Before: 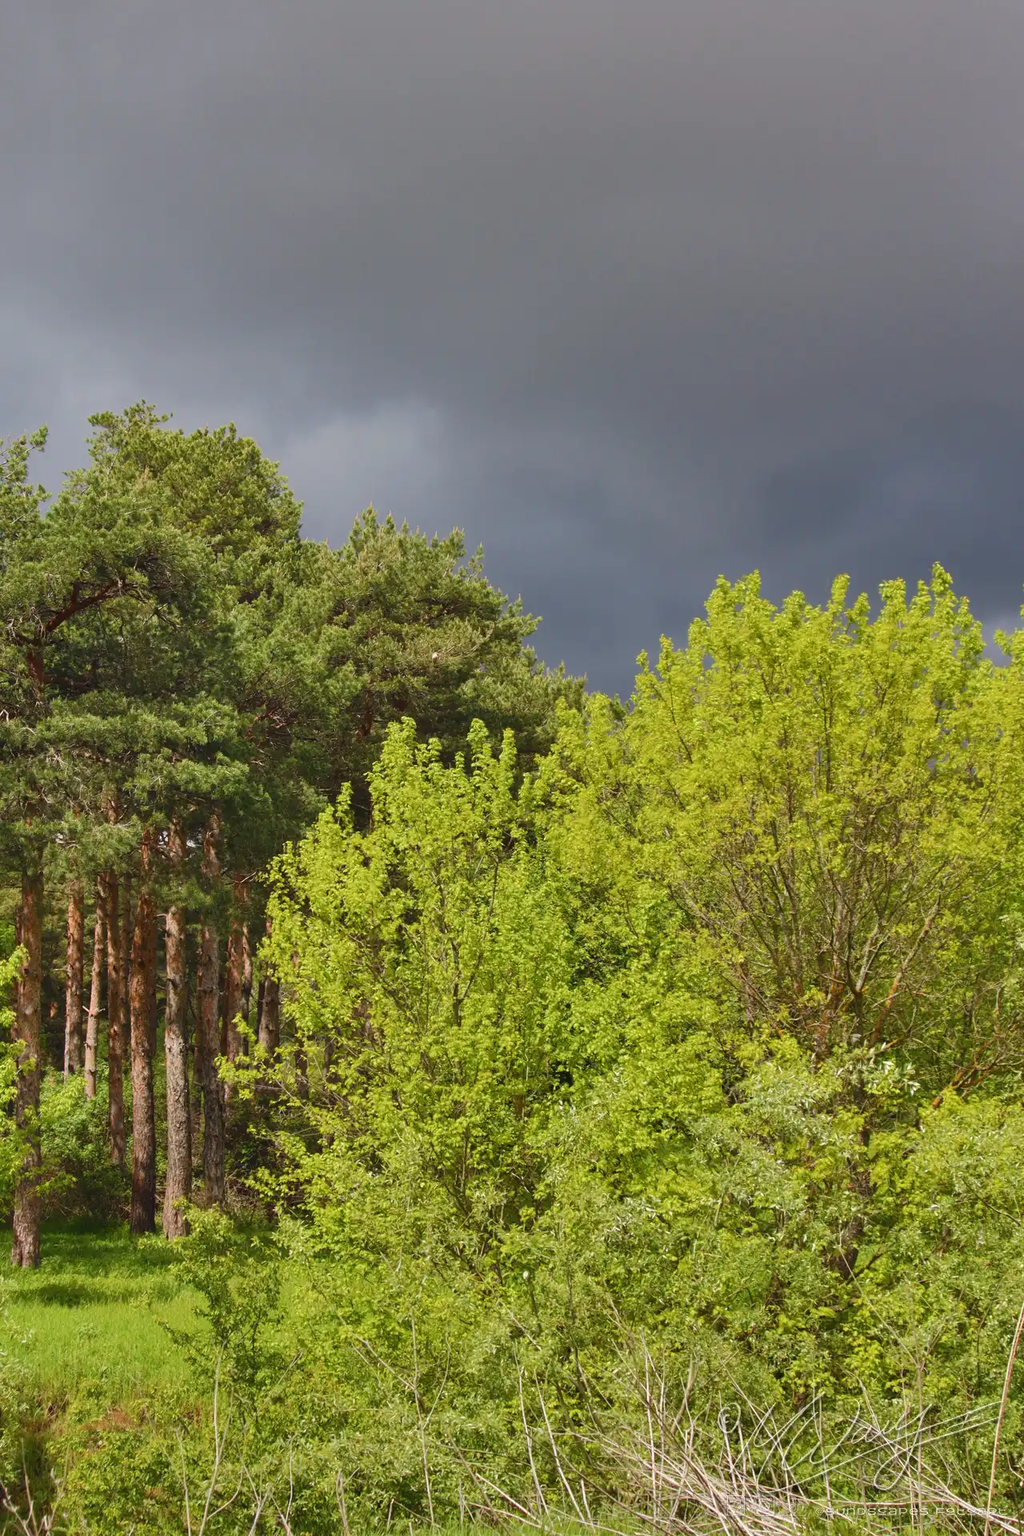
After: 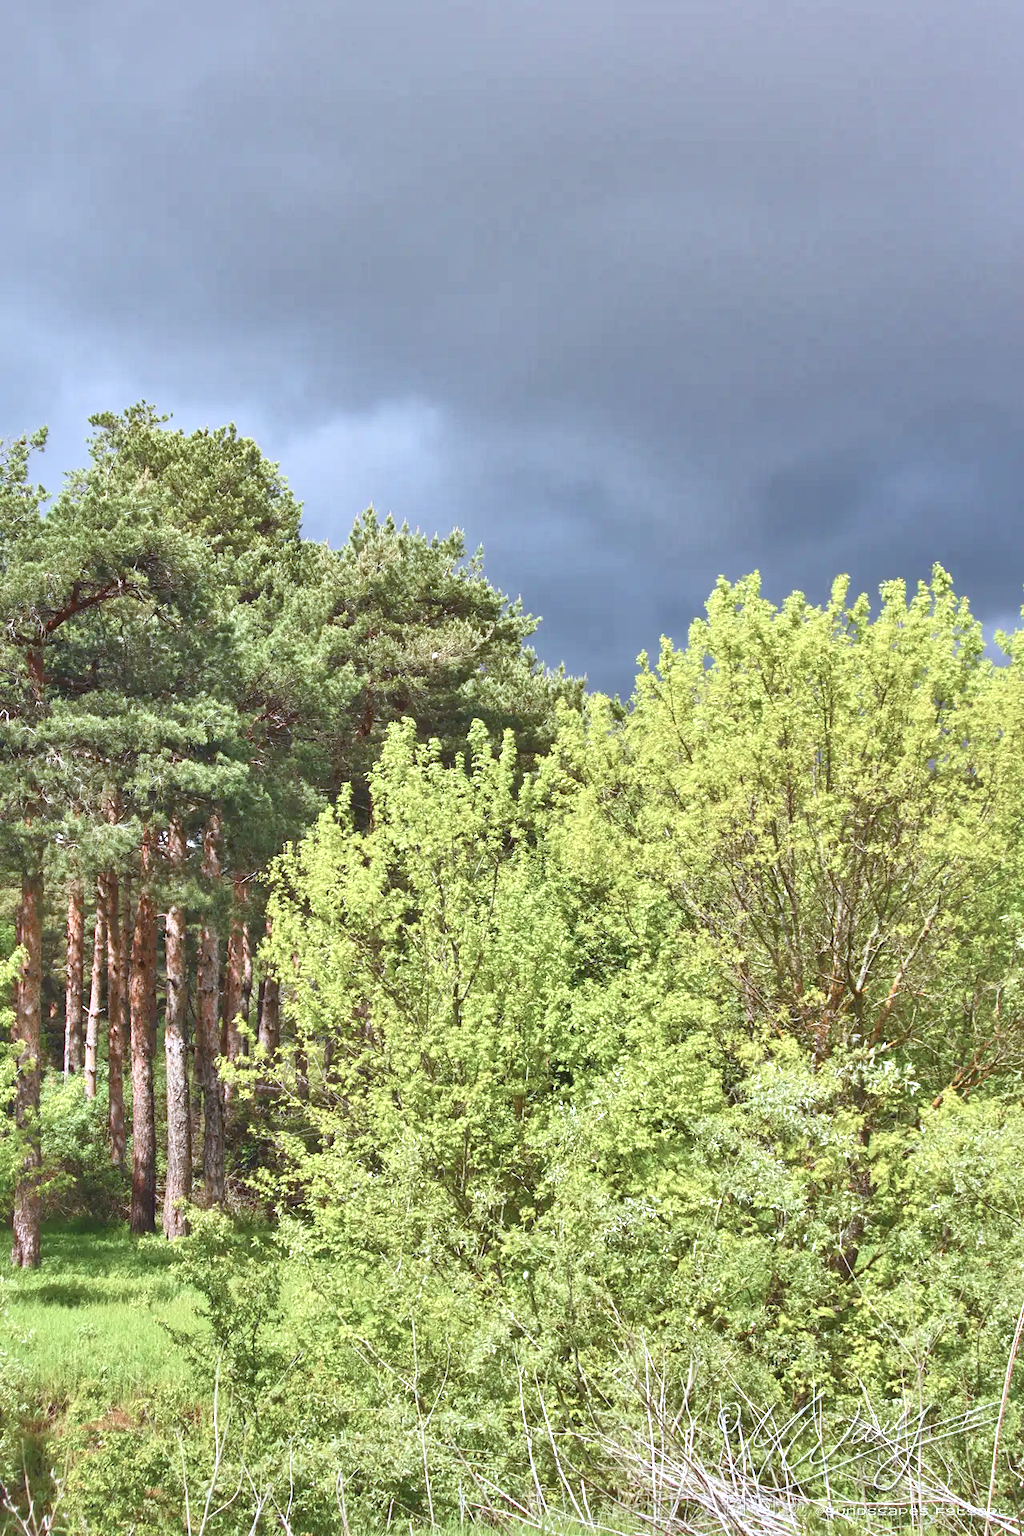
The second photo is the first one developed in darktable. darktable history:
exposure: exposure 0.583 EV, compensate exposure bias true, compensate highlight preservation false
contrast brightness saturation: saturation -0.156
local contrast: mode bilateral grid, contrast 19, coarseness 100, detail 150%, midtone range 0.2
tone equalizer: -8 EV 1.04 EV, -7 EV 0.968 EV, -6 EV 1.03 EV, -5 EV 0.967 EV, -4 EV 1 EV, -3 EV 0.737 EV, -2 EV 0.5 EV, -1 EV 0.237 EV
color correction: highlights a* -2.27, highlights b* -18.36
